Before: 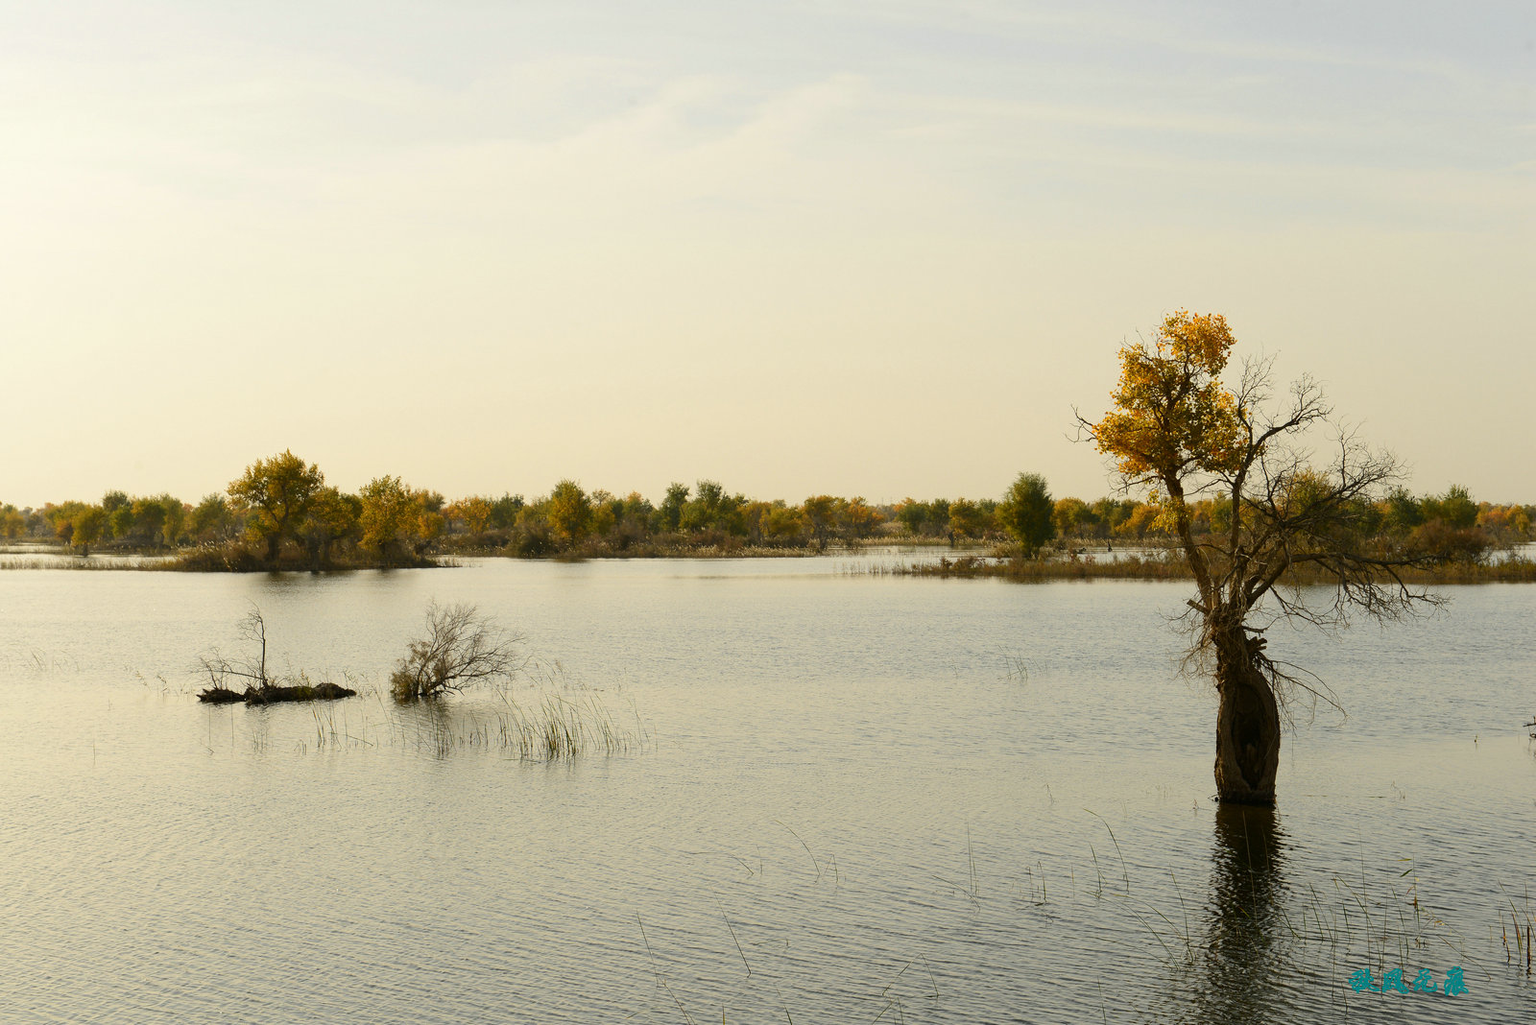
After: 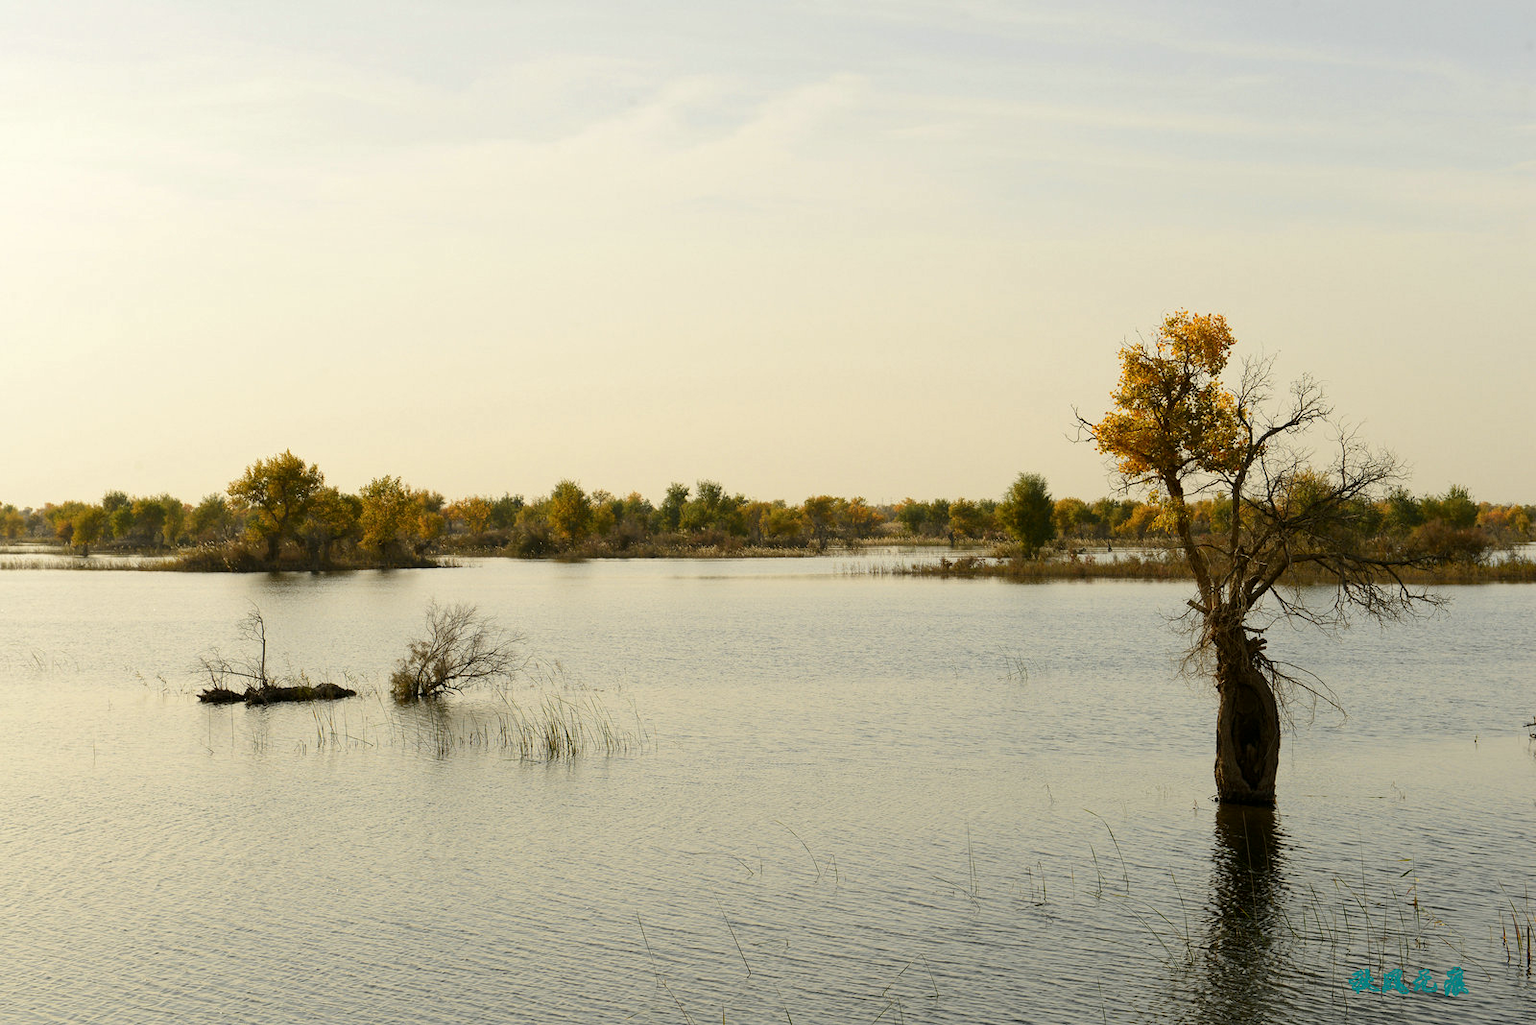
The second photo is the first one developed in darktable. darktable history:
local contrast: highlights 105%, shadows 100%, detail 119%, midtone range 0.2
